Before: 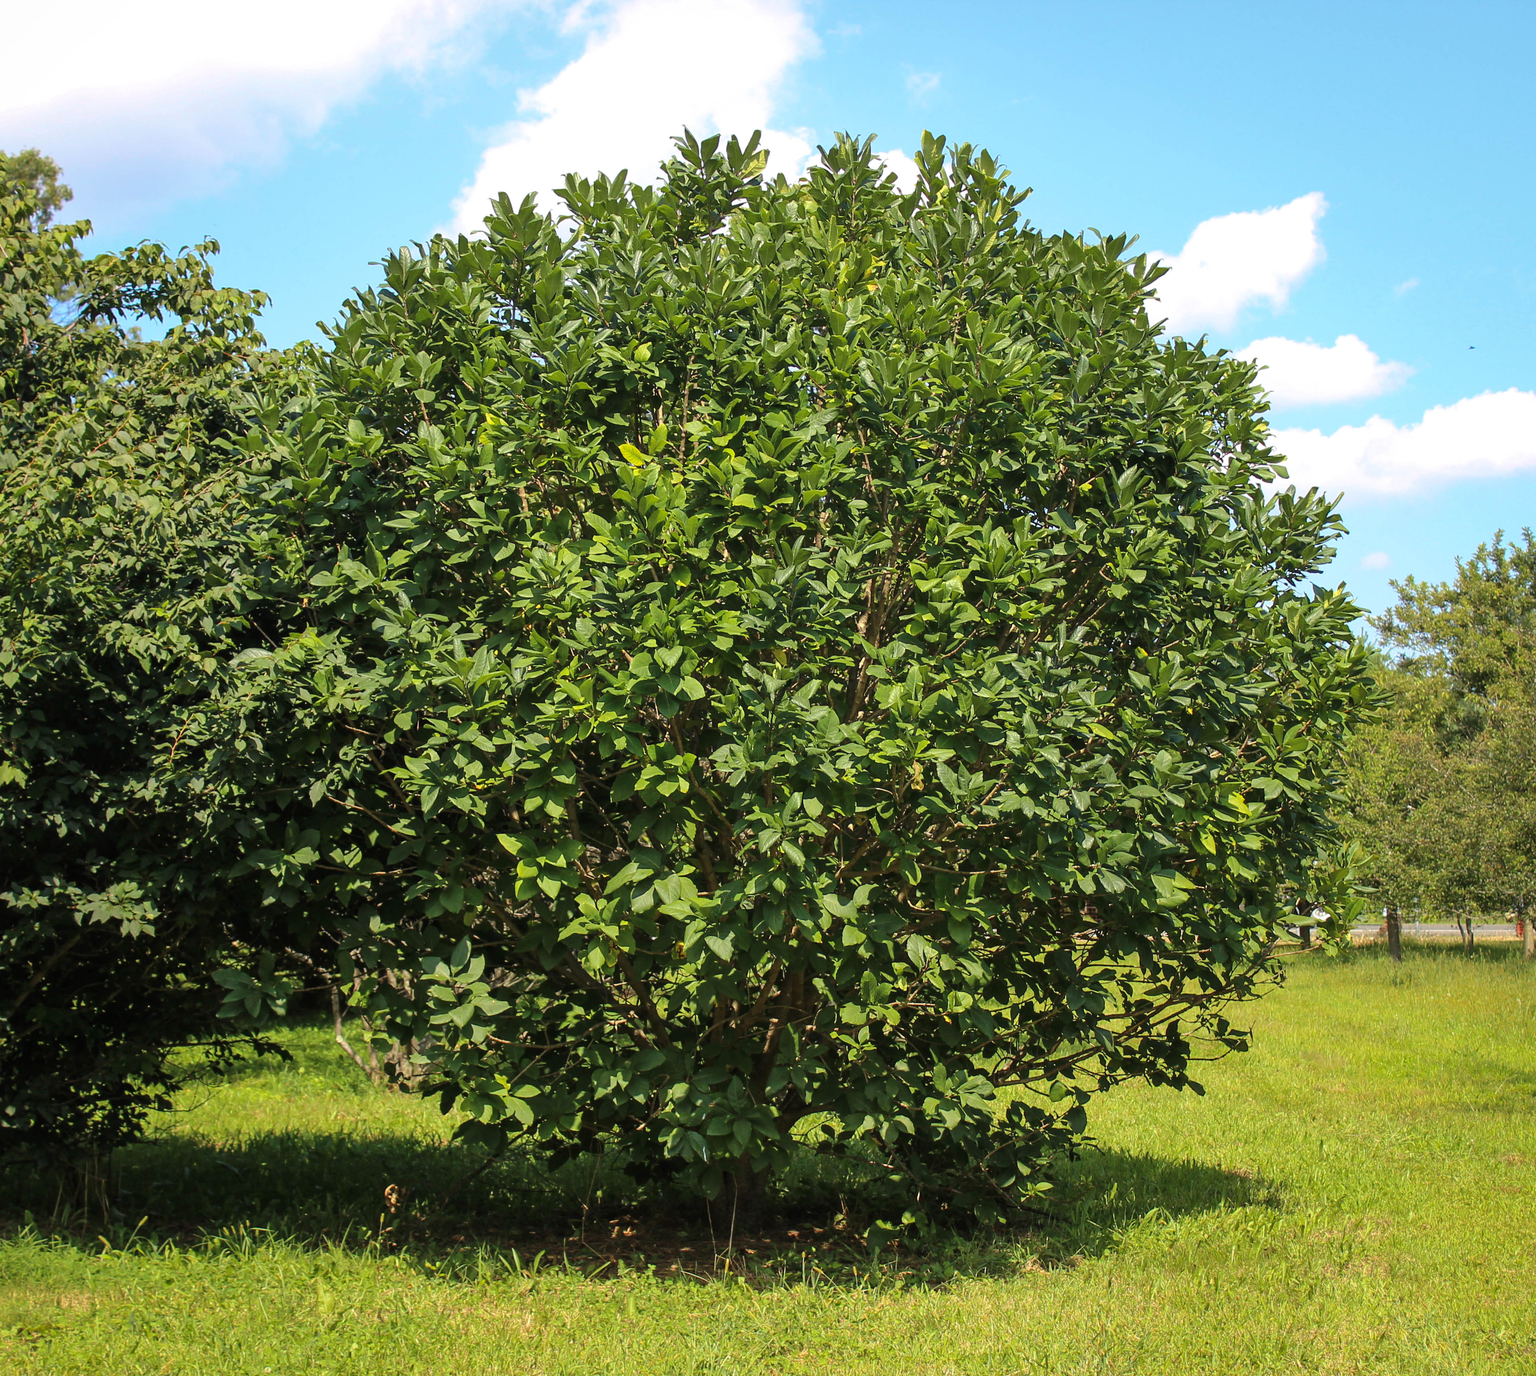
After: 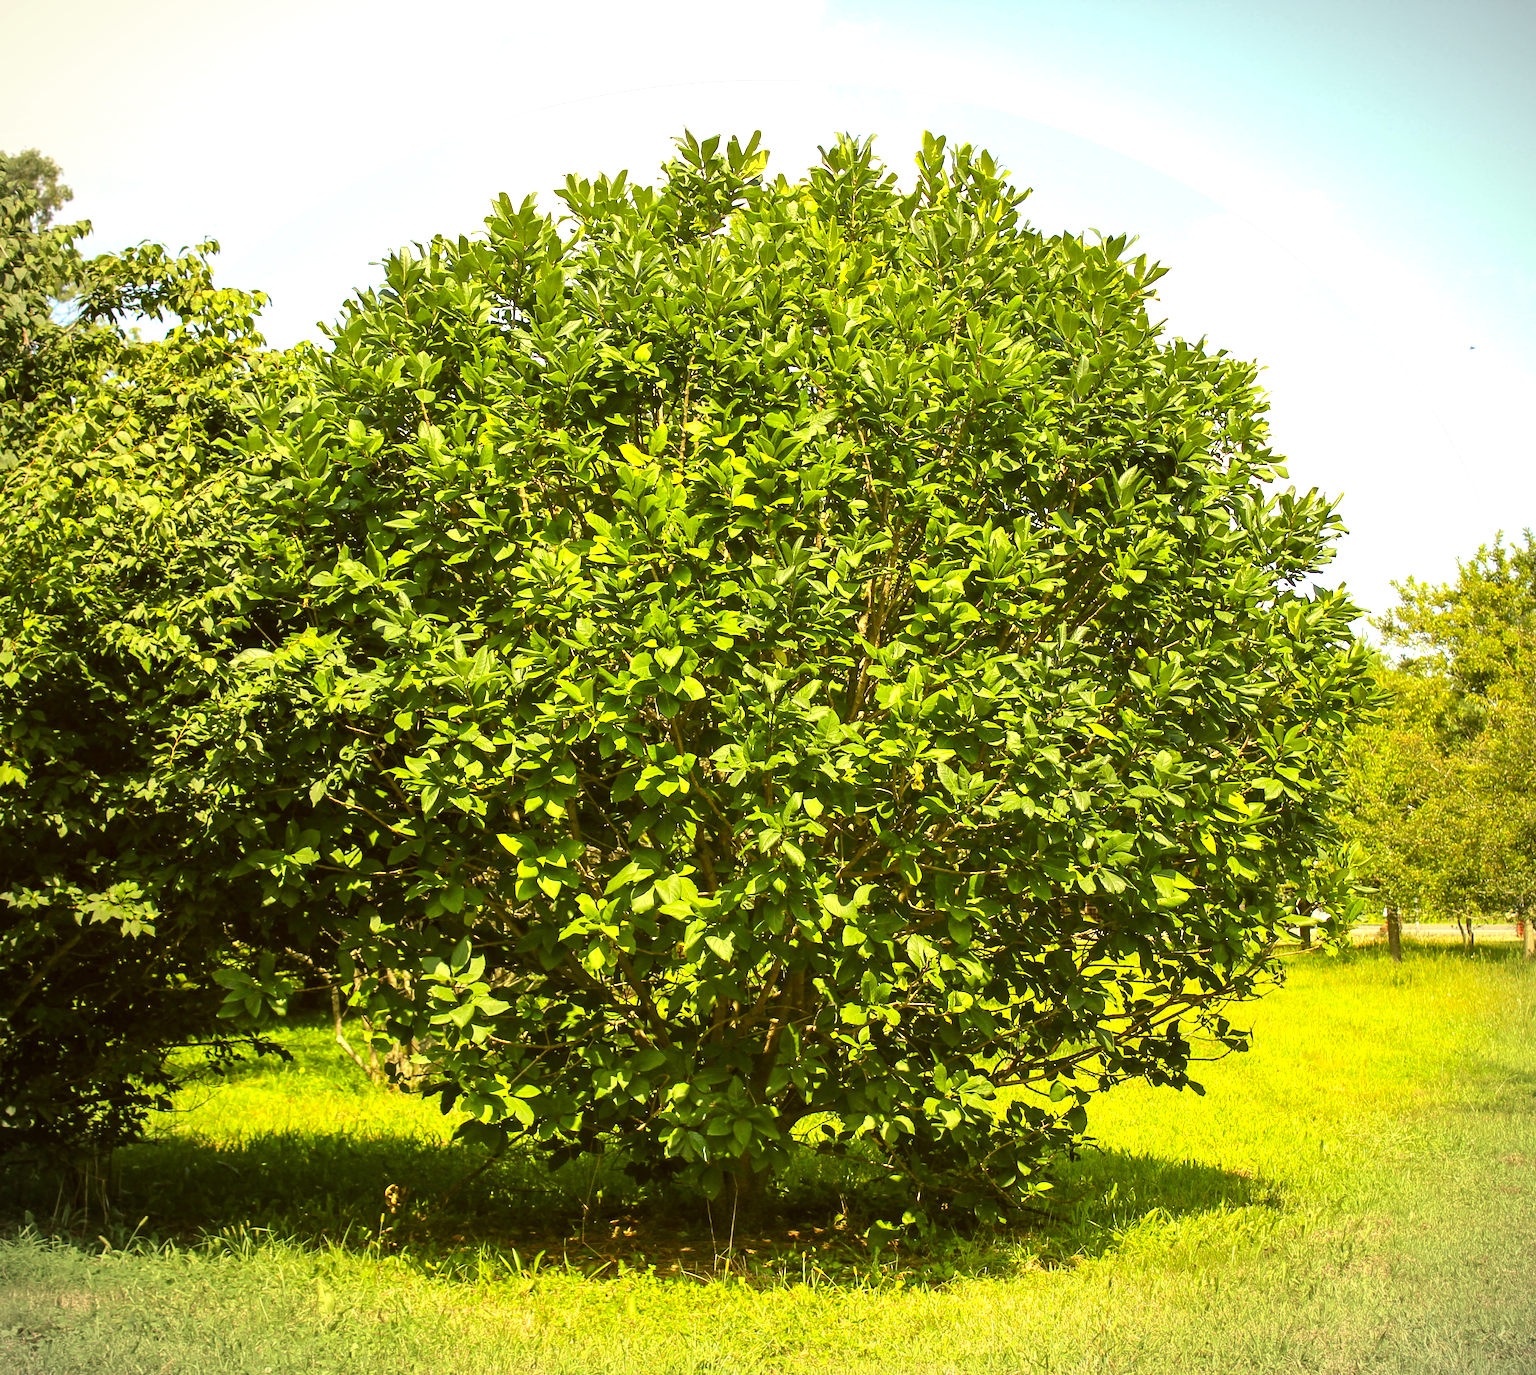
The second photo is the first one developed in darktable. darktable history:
color correction: highlights a* 0.148, highlights b* 29.11, shadows a* -0.244, shadows b* 21.62
exposure: exposure 0.991 EV, compensate highlight preservation false
vignetting: fall-off start 97.15%, width/height ratio 1.186, unbound false
